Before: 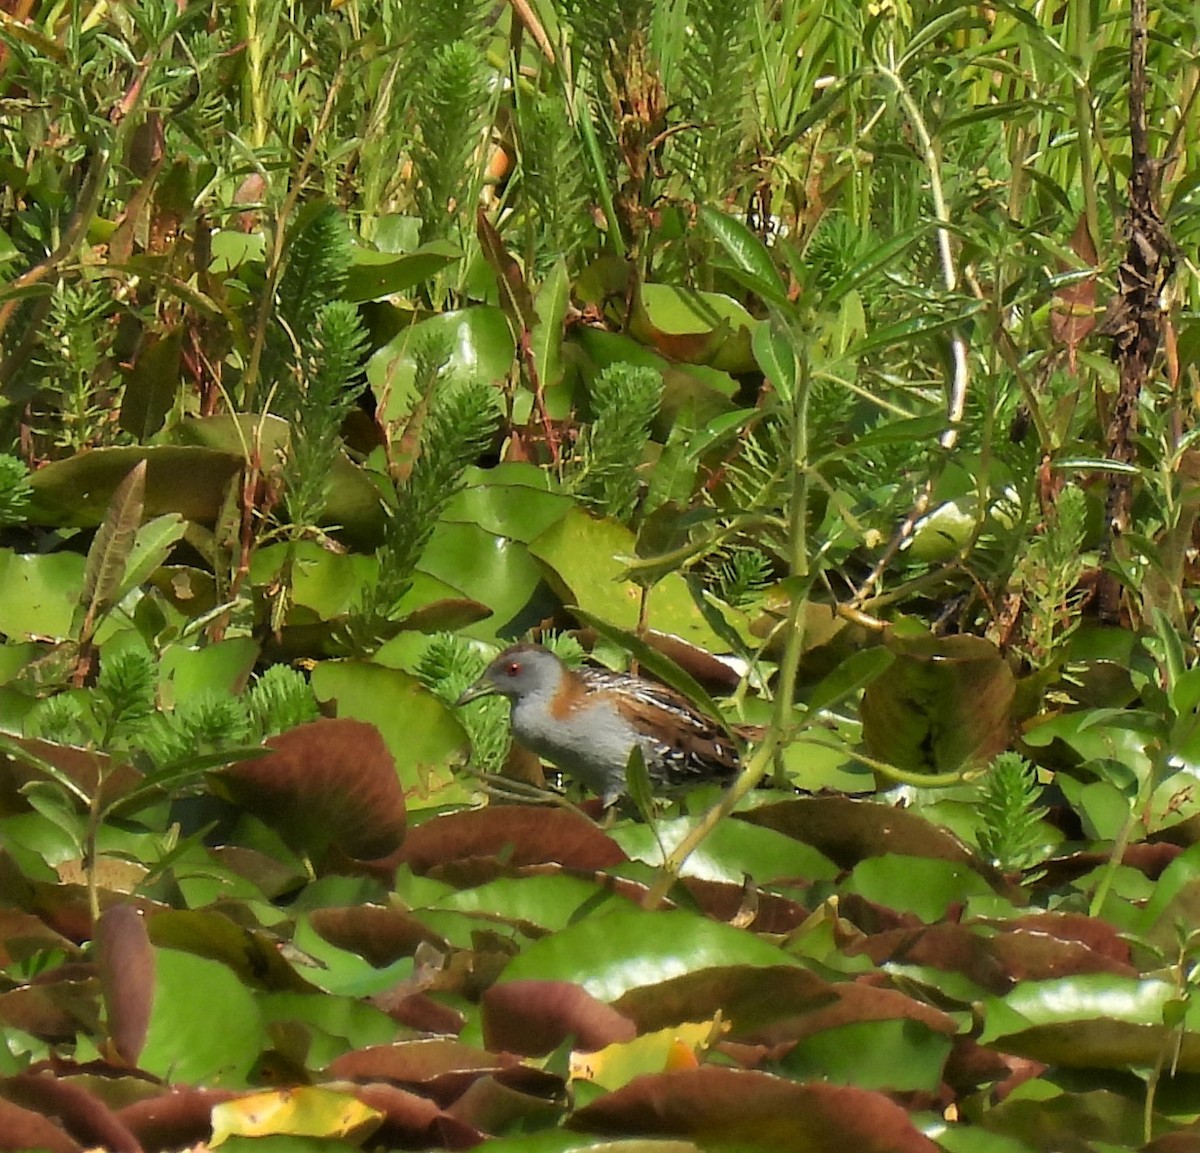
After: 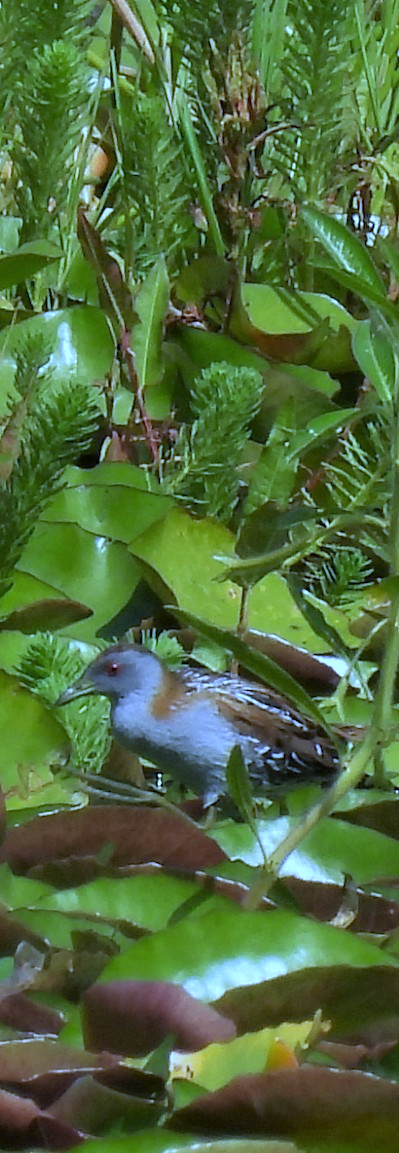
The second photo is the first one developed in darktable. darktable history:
crop: left 33.36%, right 33.36%
white balance: red 0.766, blue 1.537
